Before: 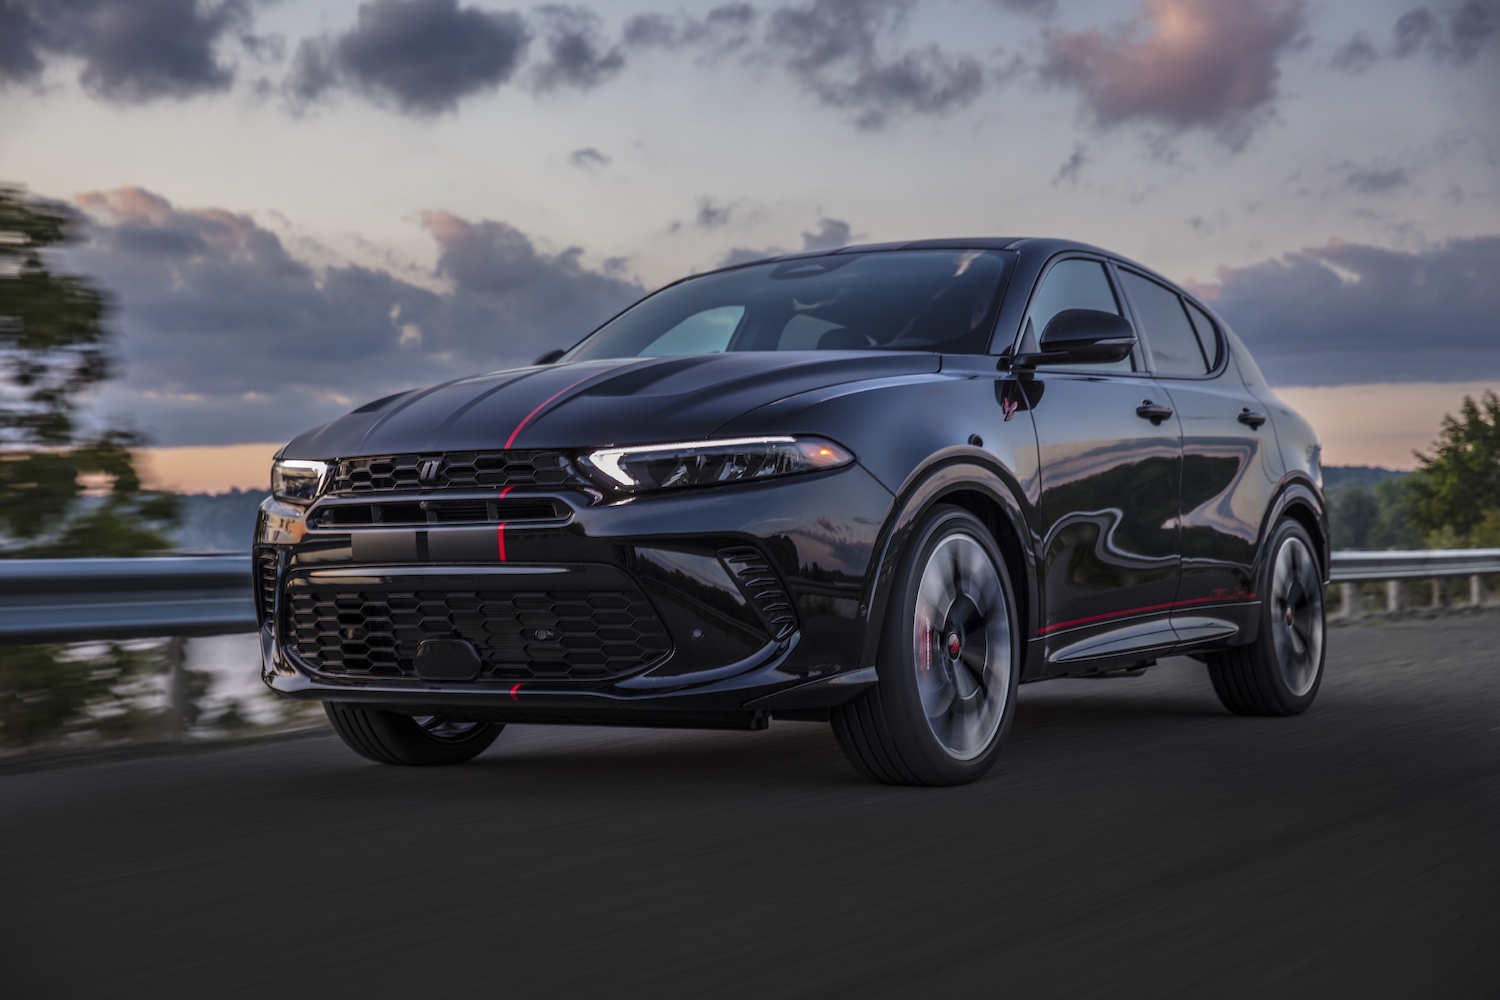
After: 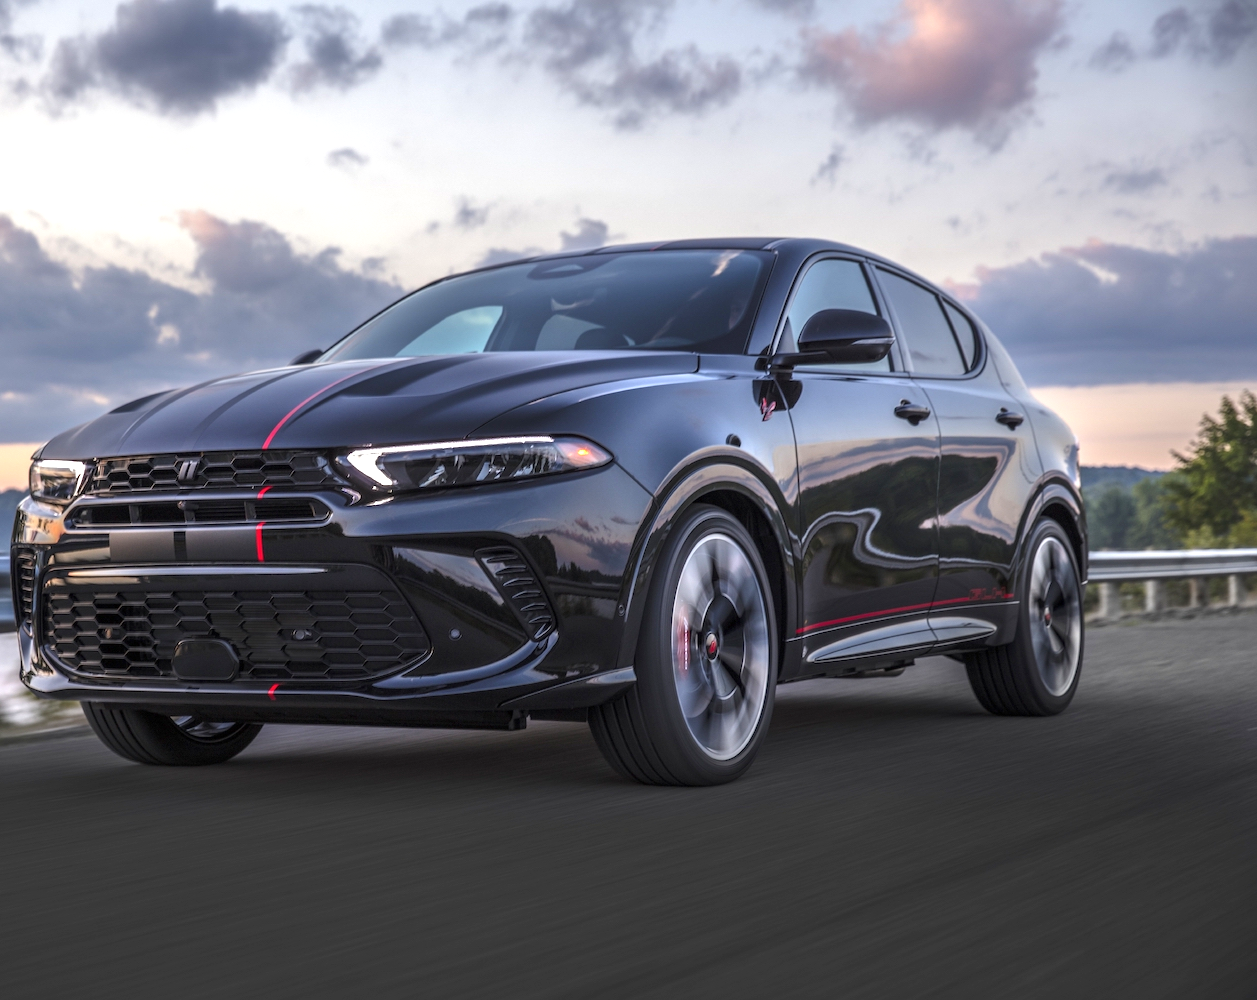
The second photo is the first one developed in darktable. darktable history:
crop: left 16.145%
exposure: exposure 1 EV, compensate highlight preservation false
